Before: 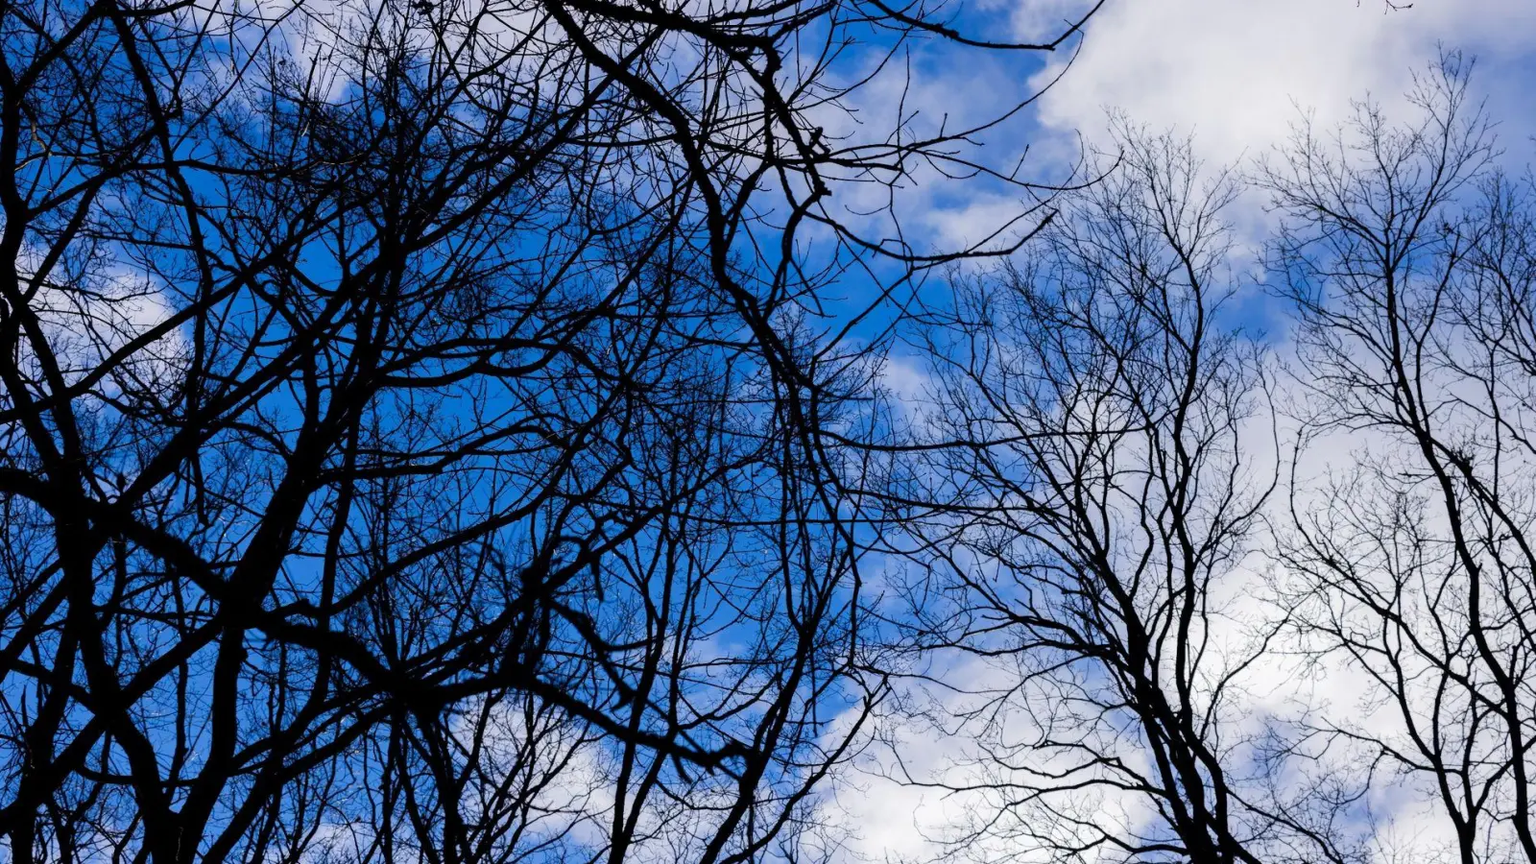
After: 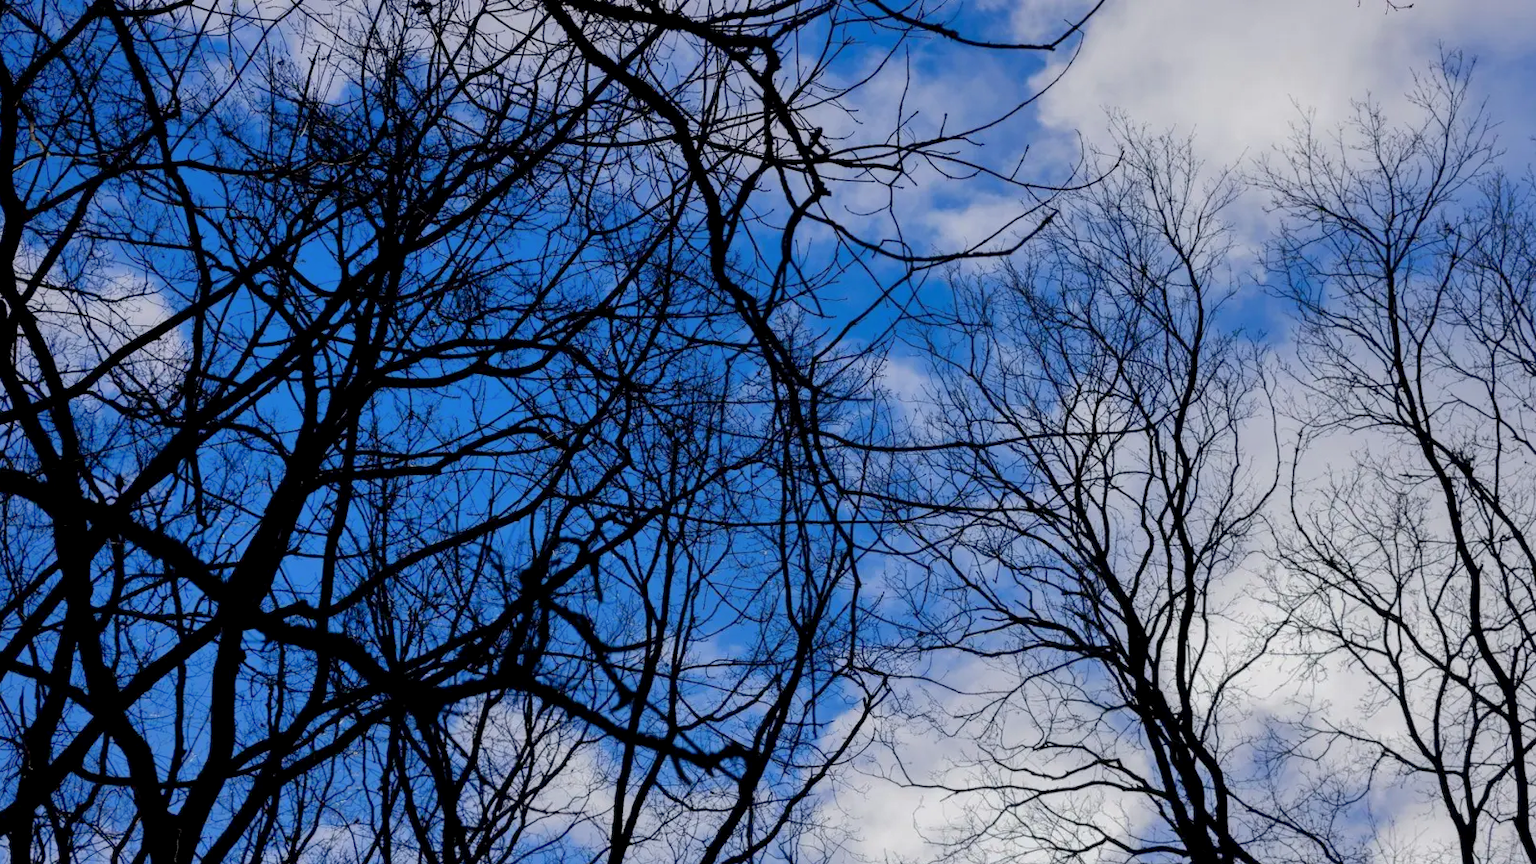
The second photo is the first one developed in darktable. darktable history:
crop and rotate: left 0.141%, bottom 0.012%
exposure: black level correction 0.001, exposure -0.197 EV, compensate exposure bias true, compensate highlight preservation false
shadows and highlights: on, module defaults
